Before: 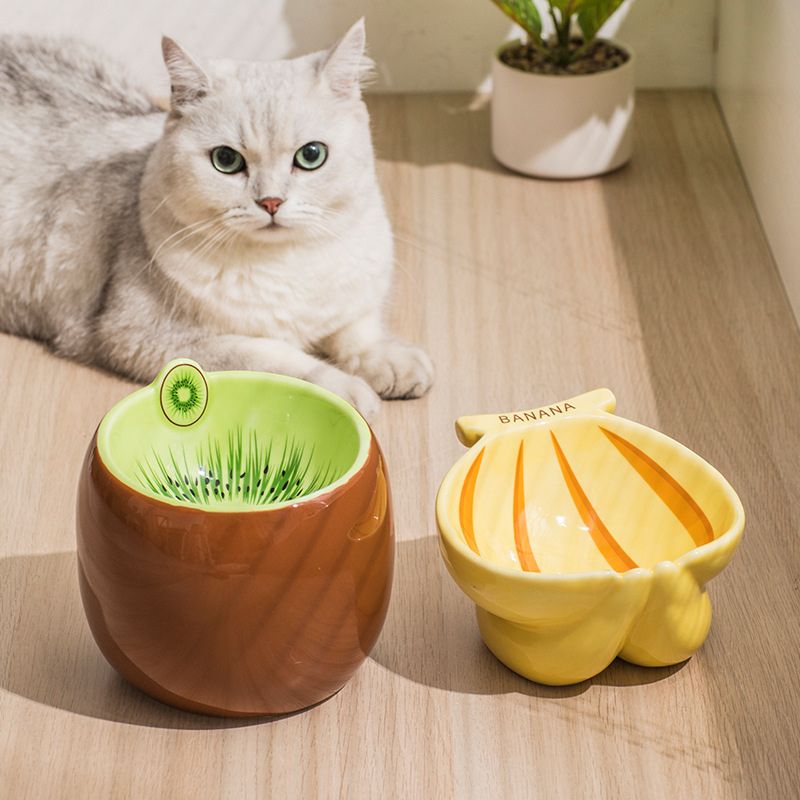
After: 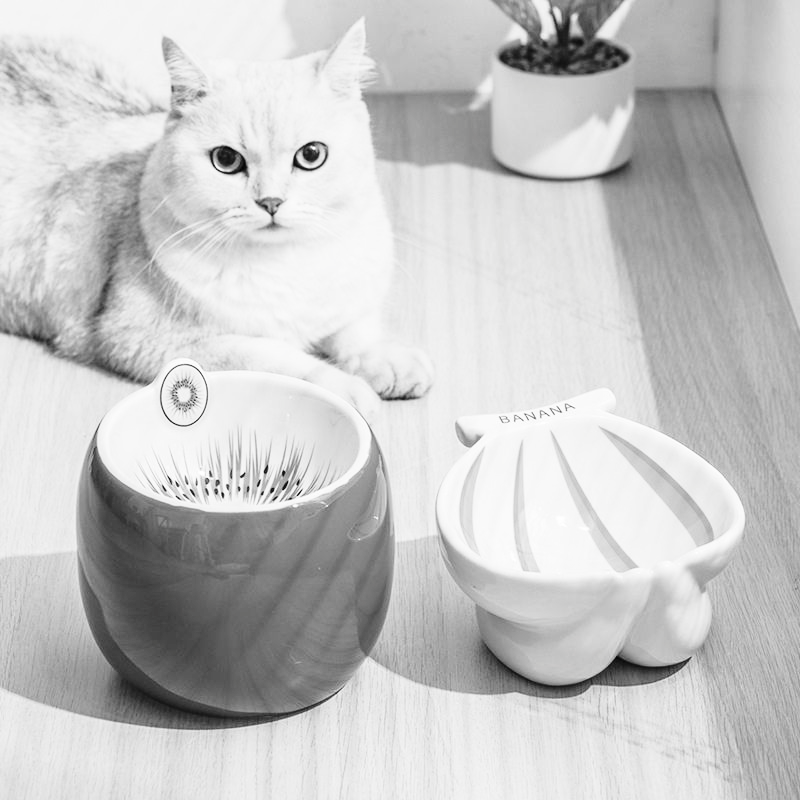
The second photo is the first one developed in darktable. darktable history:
base curve: curves: ch0 [(0, 0) (0.028, 0.03) (0.121, 0.232) (0.46, 0.748) (0.859, 0.968) (1, 1)], preserve colors none
color calibration: gray › normalize channels true, illuminant custom, x 0.371, y 0.382, temperature 4281.22 K, gamut compression 0.028
contrast brightness saturation: saturation -0.999
